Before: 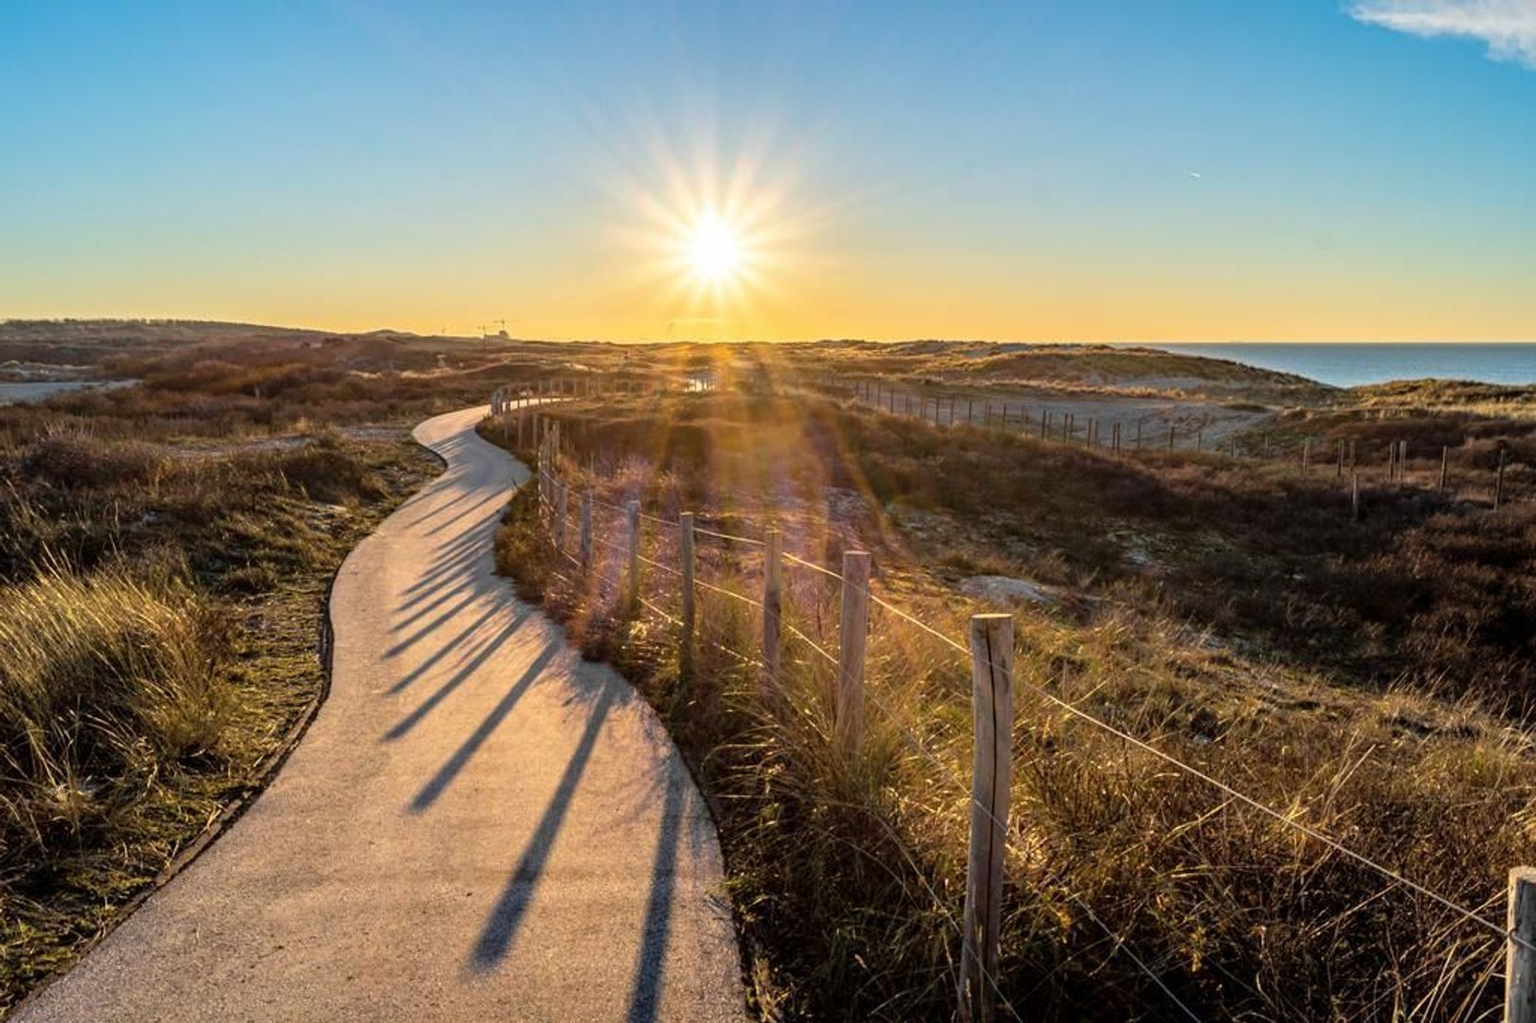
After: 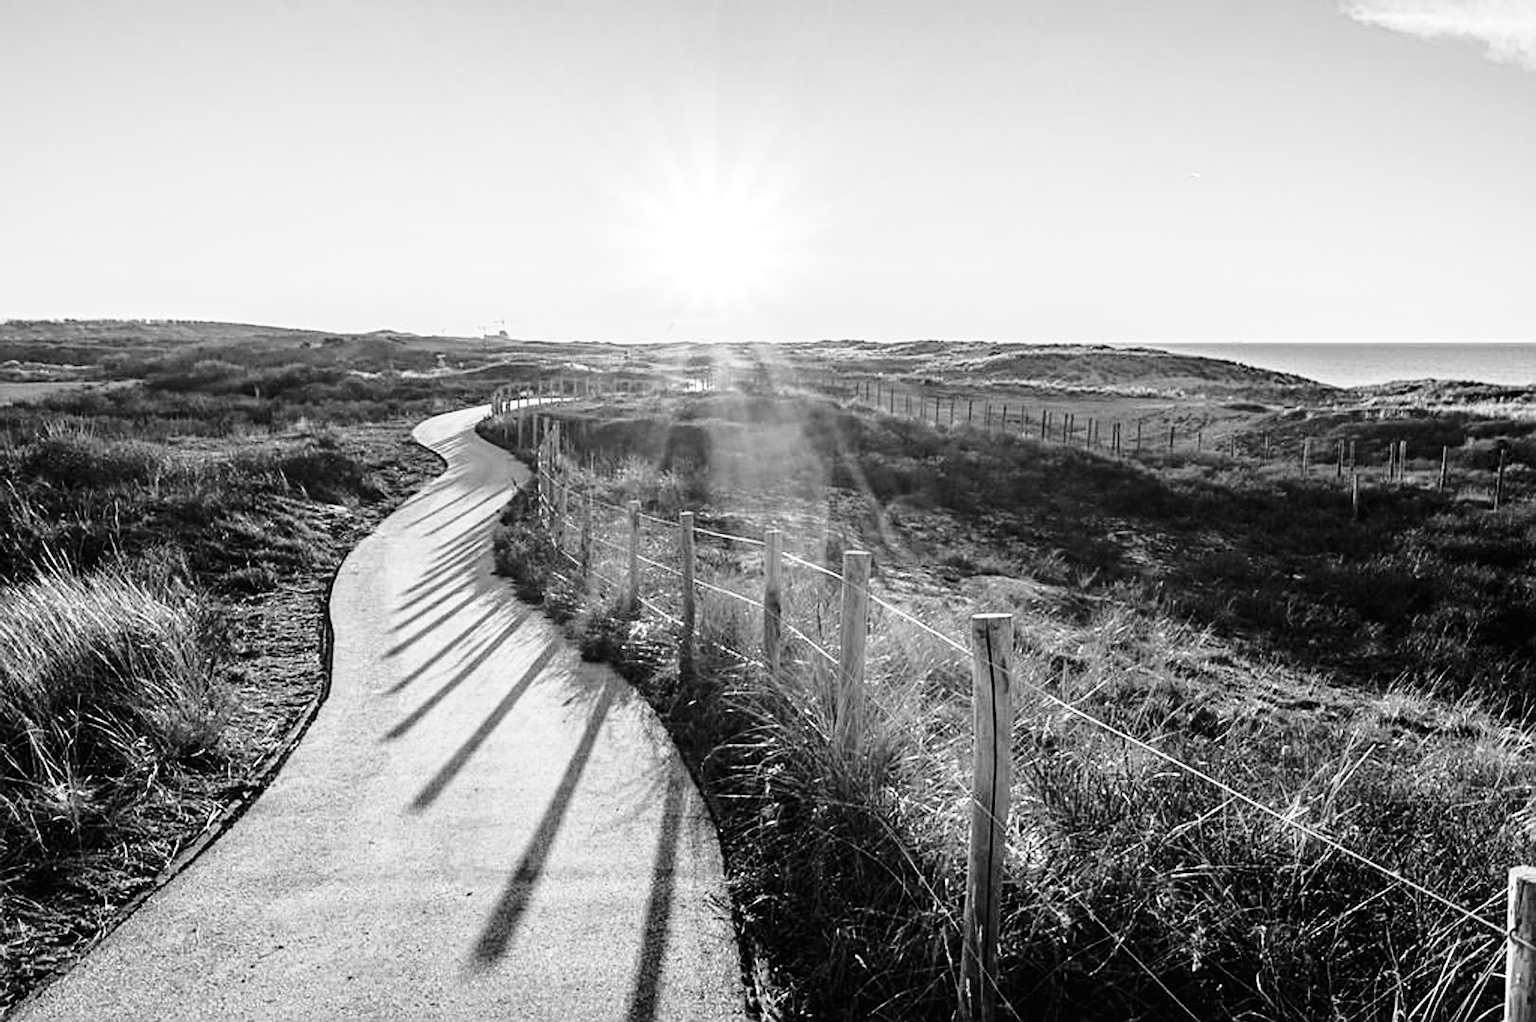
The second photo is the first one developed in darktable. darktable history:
monochrome: on, module defaults
color balance: mode lift, gamma, gain (sRGB), lift [0.997, 0.979, 1.021, 1.011], gamma [1, 1.084, 0.916, 0.998], gain [1, 0.87, 1.13, 1.101], contrast 4.55%, contrast fulcrum 38.24%, output saturation 104.09%
sharpen: on, module defaults
base curve: curves: ch0 [(0, 0) (0.028, 0.03) (0.121, 0.232) (0.46, 0.748) (0.859, 0.968) (1, 1)], preserve colors none
